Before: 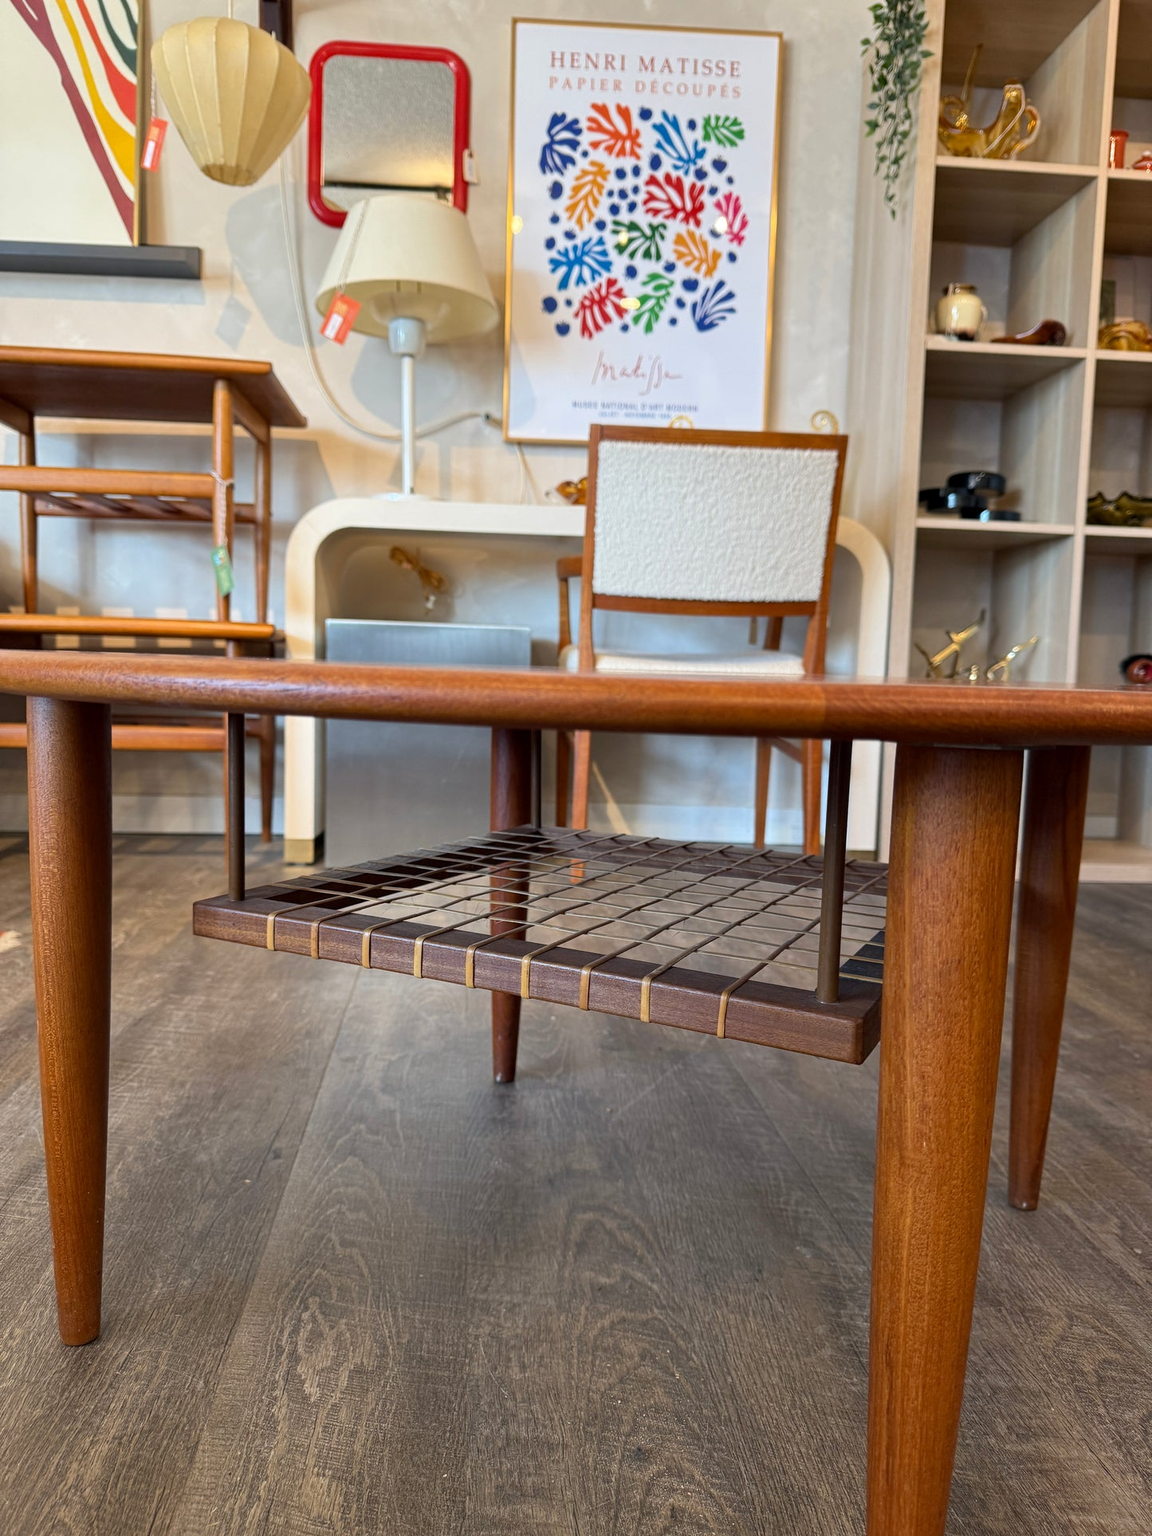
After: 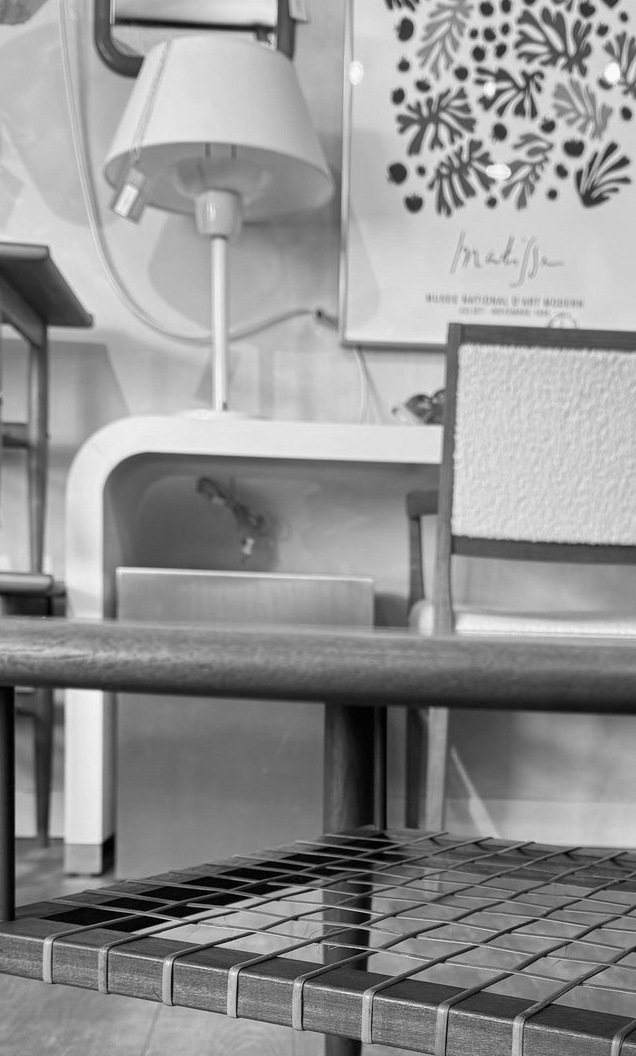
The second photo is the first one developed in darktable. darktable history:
shadows and highlights: shadows 32, highlights -32, soften with gaussian
monochrome: a 32, b 64, size 2.3
crop: left 20.248%, top 10.86%, right 35.675%, bottom 34.321%
